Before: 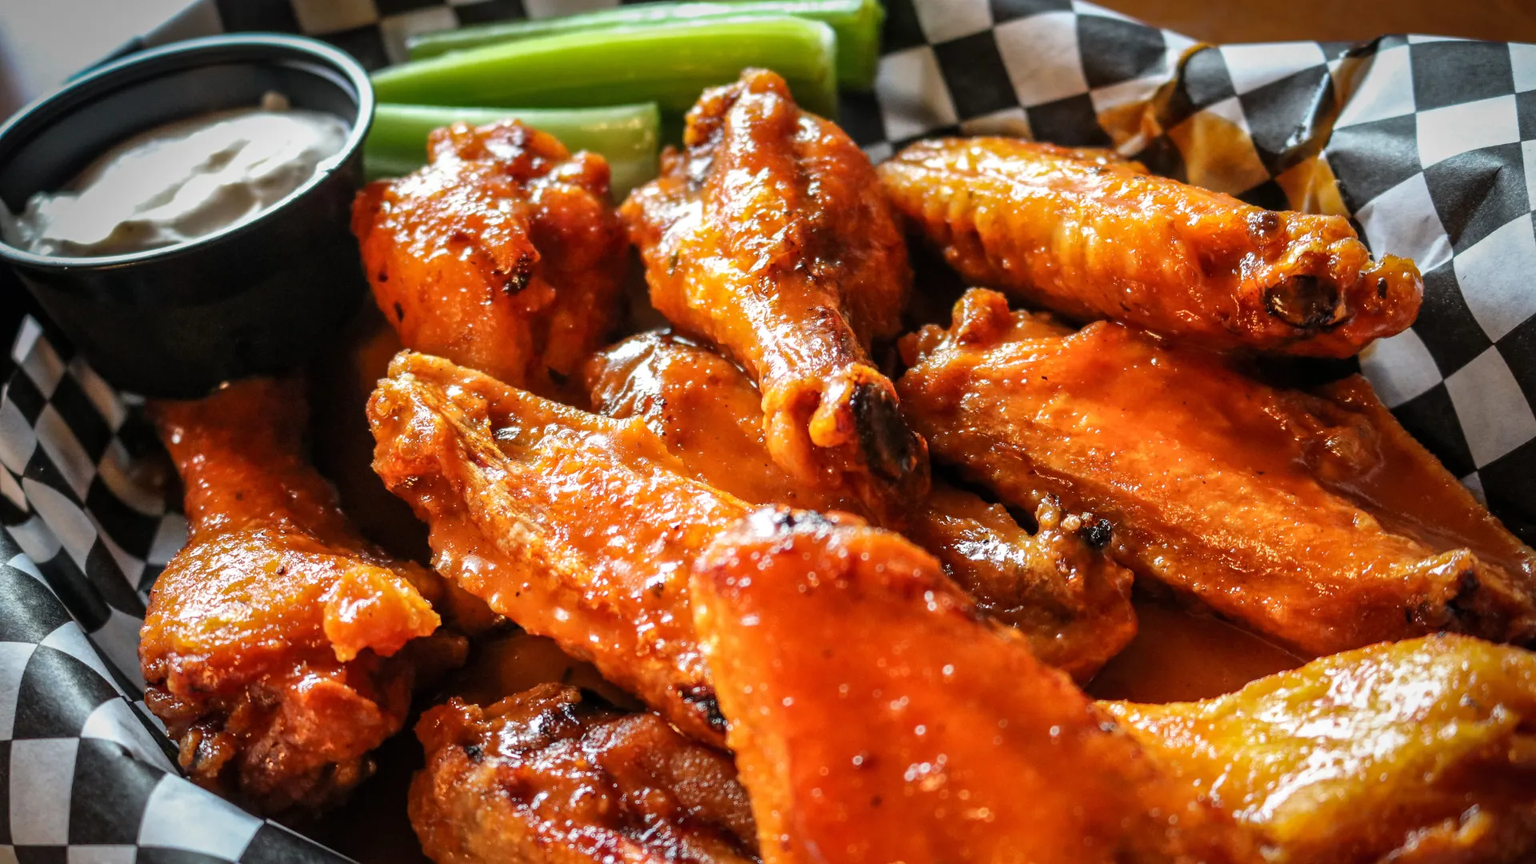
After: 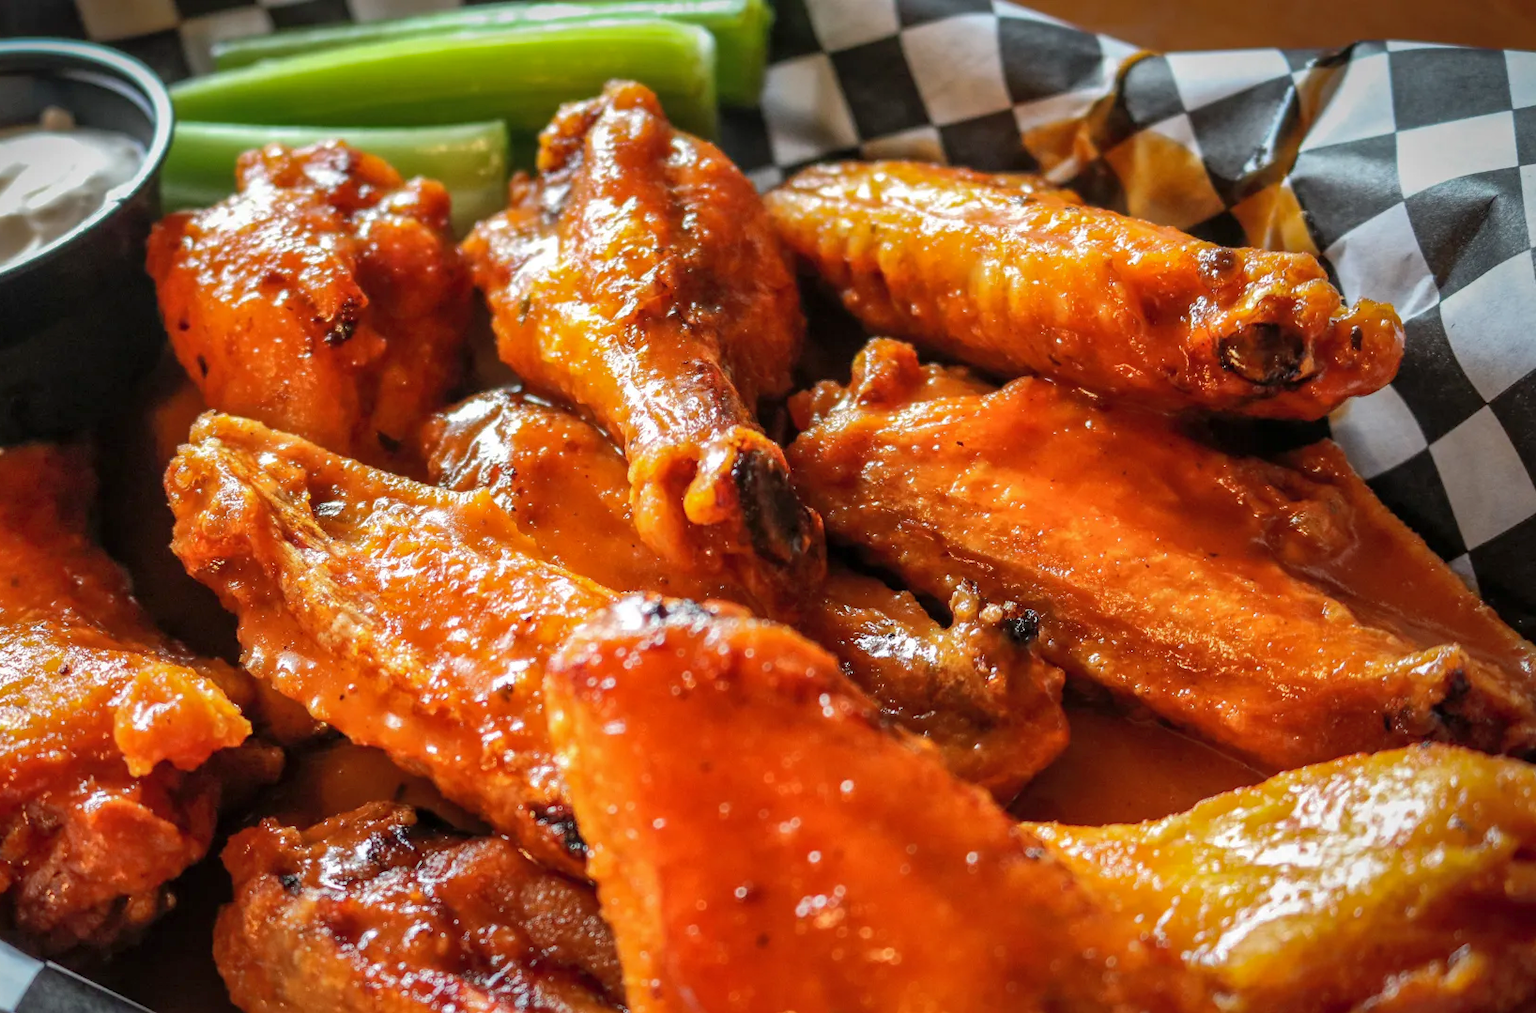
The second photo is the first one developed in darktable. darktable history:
crop and rotate: left 14.786%
shadows and highlights: on, module defaults
